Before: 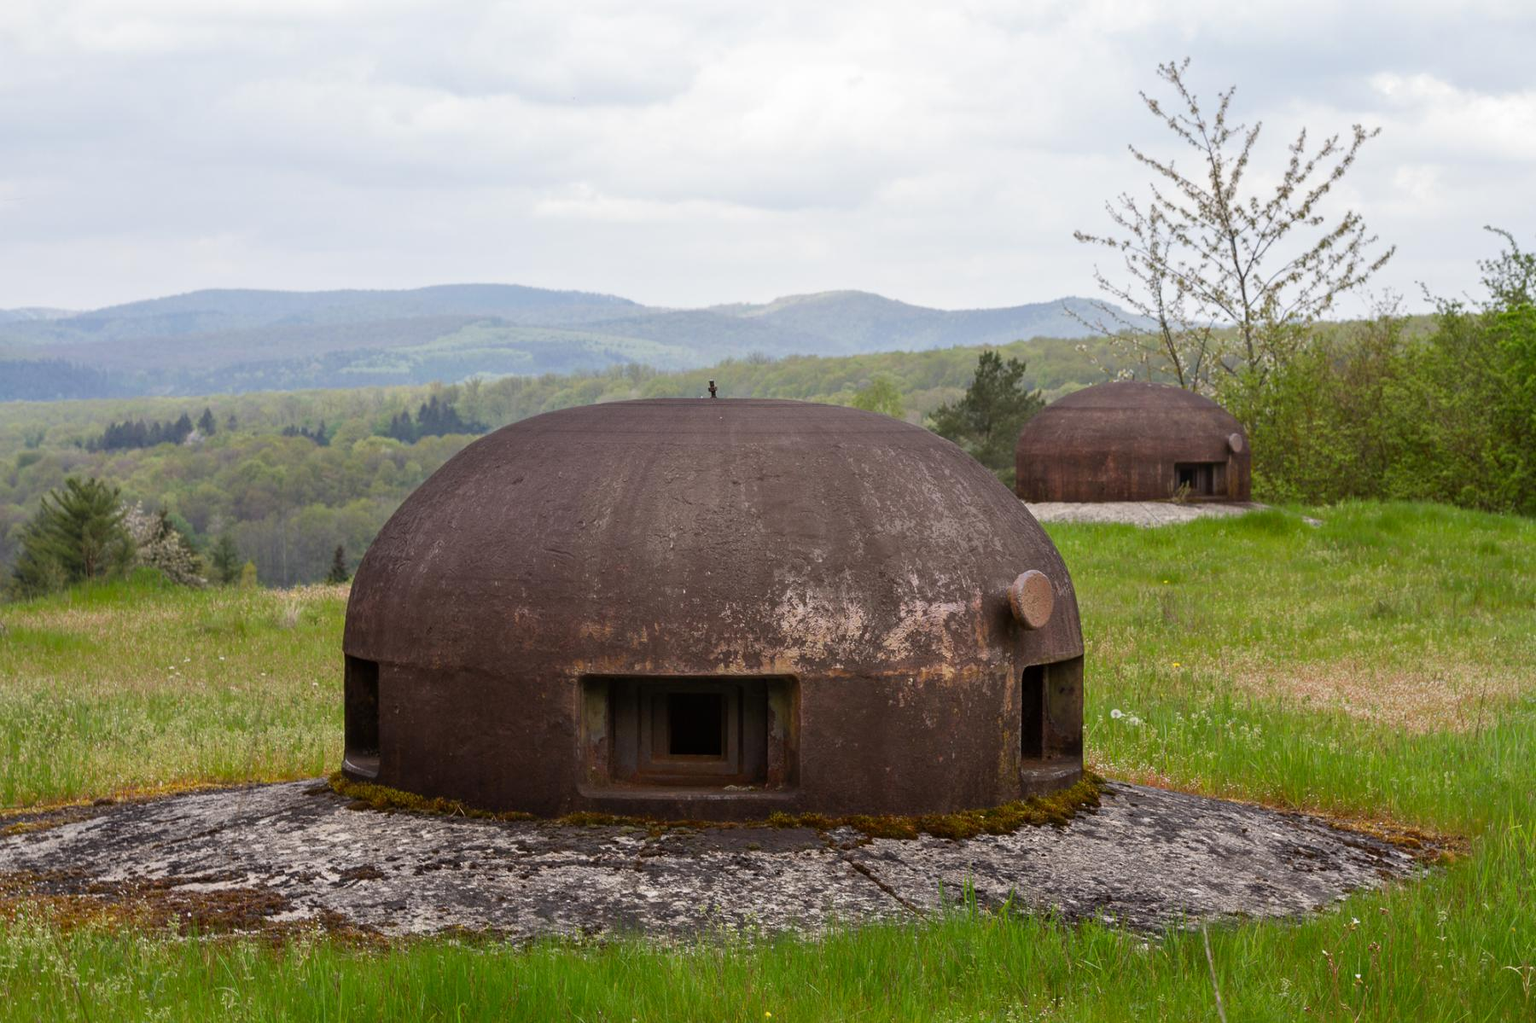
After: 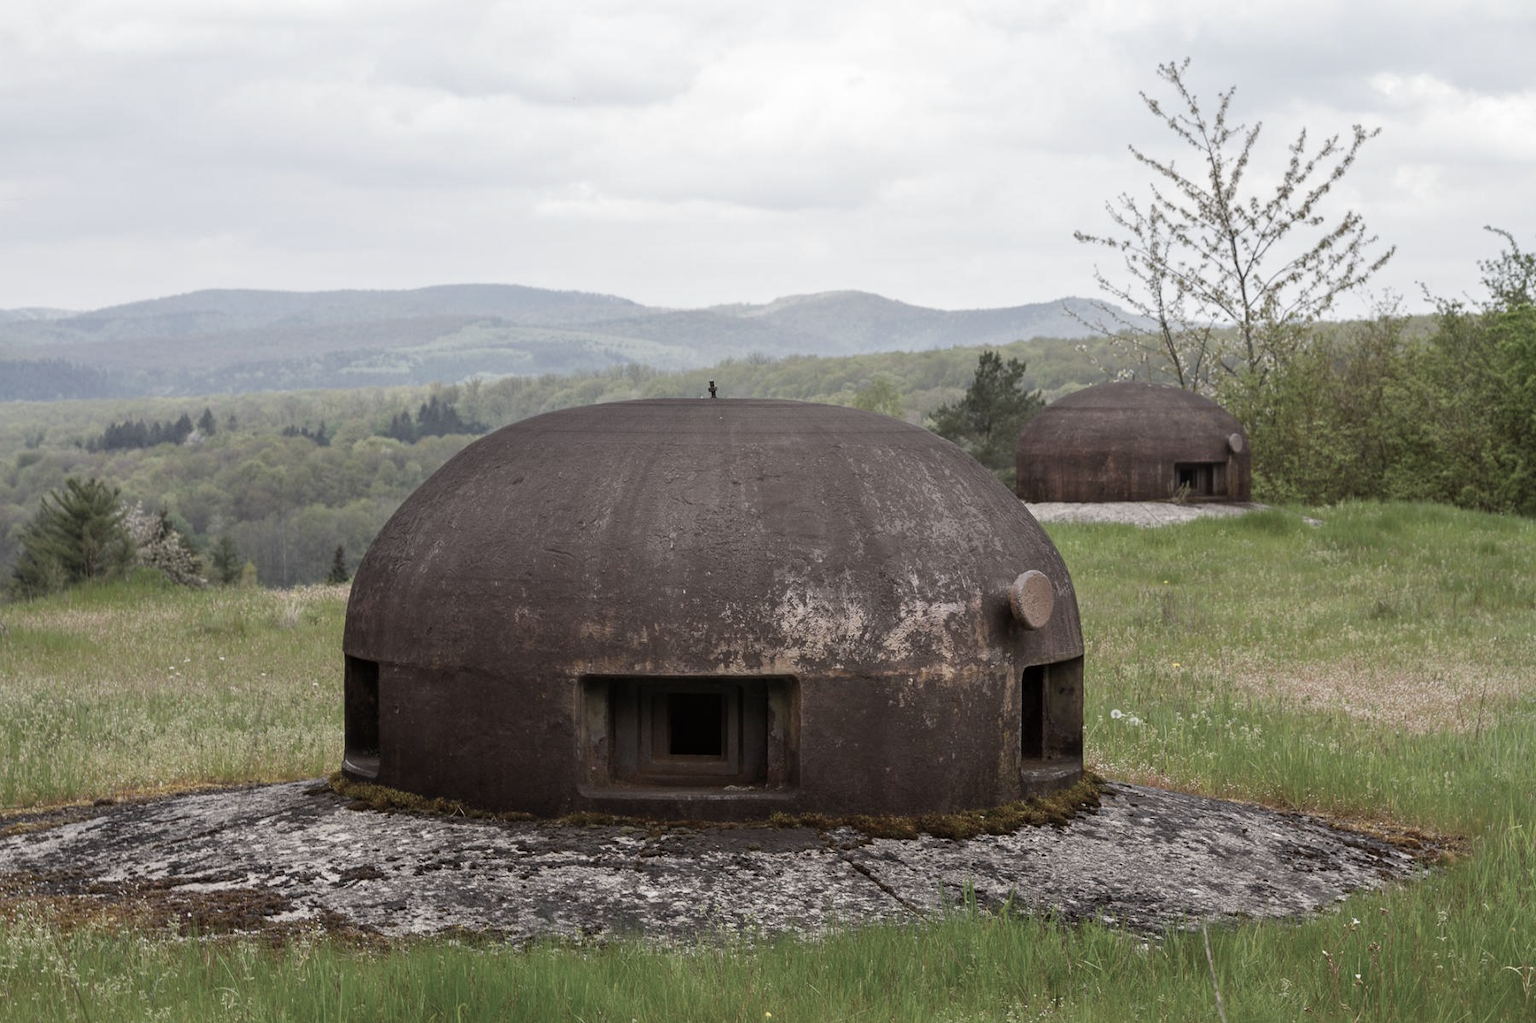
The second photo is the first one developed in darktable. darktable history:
color correction: saturation 0.5
tone equalizer: on, module defaults
